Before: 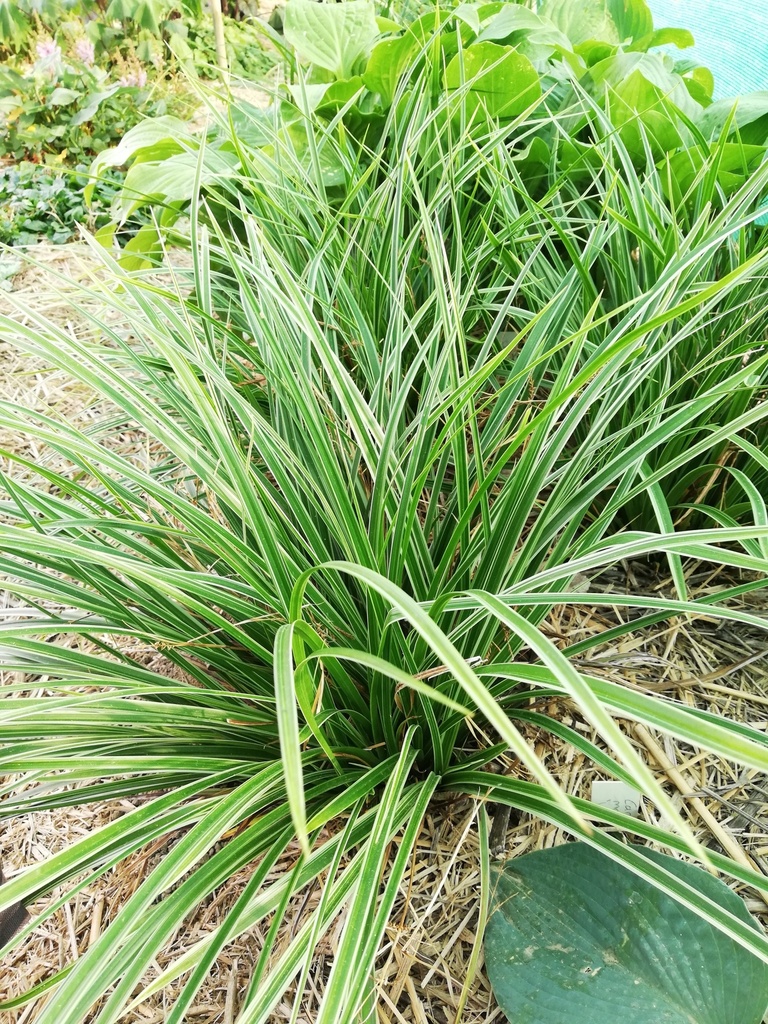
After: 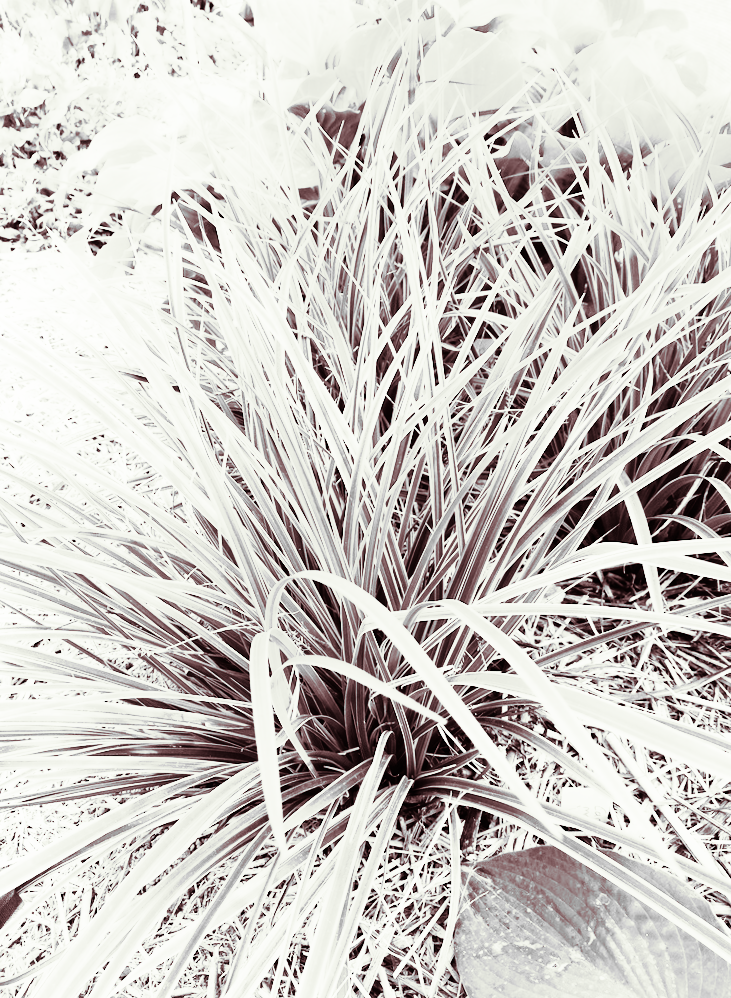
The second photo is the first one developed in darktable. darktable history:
rotate and perspective: rotation 0.074°, lens shift (vertical) 0.096, lens shift (horizontal) -0.041, crop left 0.043, crop right 0.952, crop top 0.024, crop bottom 0.979
monochrome: on, module defaults
rgb curve: curves: ch0 [(0, 0) (0.21, 0.15) (0.24, 0.21) (0.5, 0.75) (0.75, 0.96) (0.89, 0.99) (1, 1)]; ch1 [(0, 0.02) (0.21, 0.13) (0.25, 0.2) (0.5, 0.67) (0.75, 0.9) (0.89, 0.97) (1, 1)]; ch2 [(0, 0.02) (0.21, 0.13) (0.25, 0.2) (0.5, 0.67) (0.75, 0.9) (0.89, 0.97) (1, 1)], compensate middle gray true
split-toning: shadows › hue 360°
velvia: on, module defaults
color balance rgb: linear chroma grading › shadows 32%, linear chroma grading › global chroma -2%, linear chroma grading › mid-tones 4%, perceptual saturation grading › global saturation -2%, perceptual saturation grading › highlights -8%, perceptual saturation grading › mid-tones 8%, perceptual saturation grading › shadows 4%, perceptual brilliance grading › highlights 8%, perceptual brilliance grading › mid-tones 4%, perceptual brilliance grading › shadows 2%, global vibrance 16%, saturation formula JzAzBz (2021)
